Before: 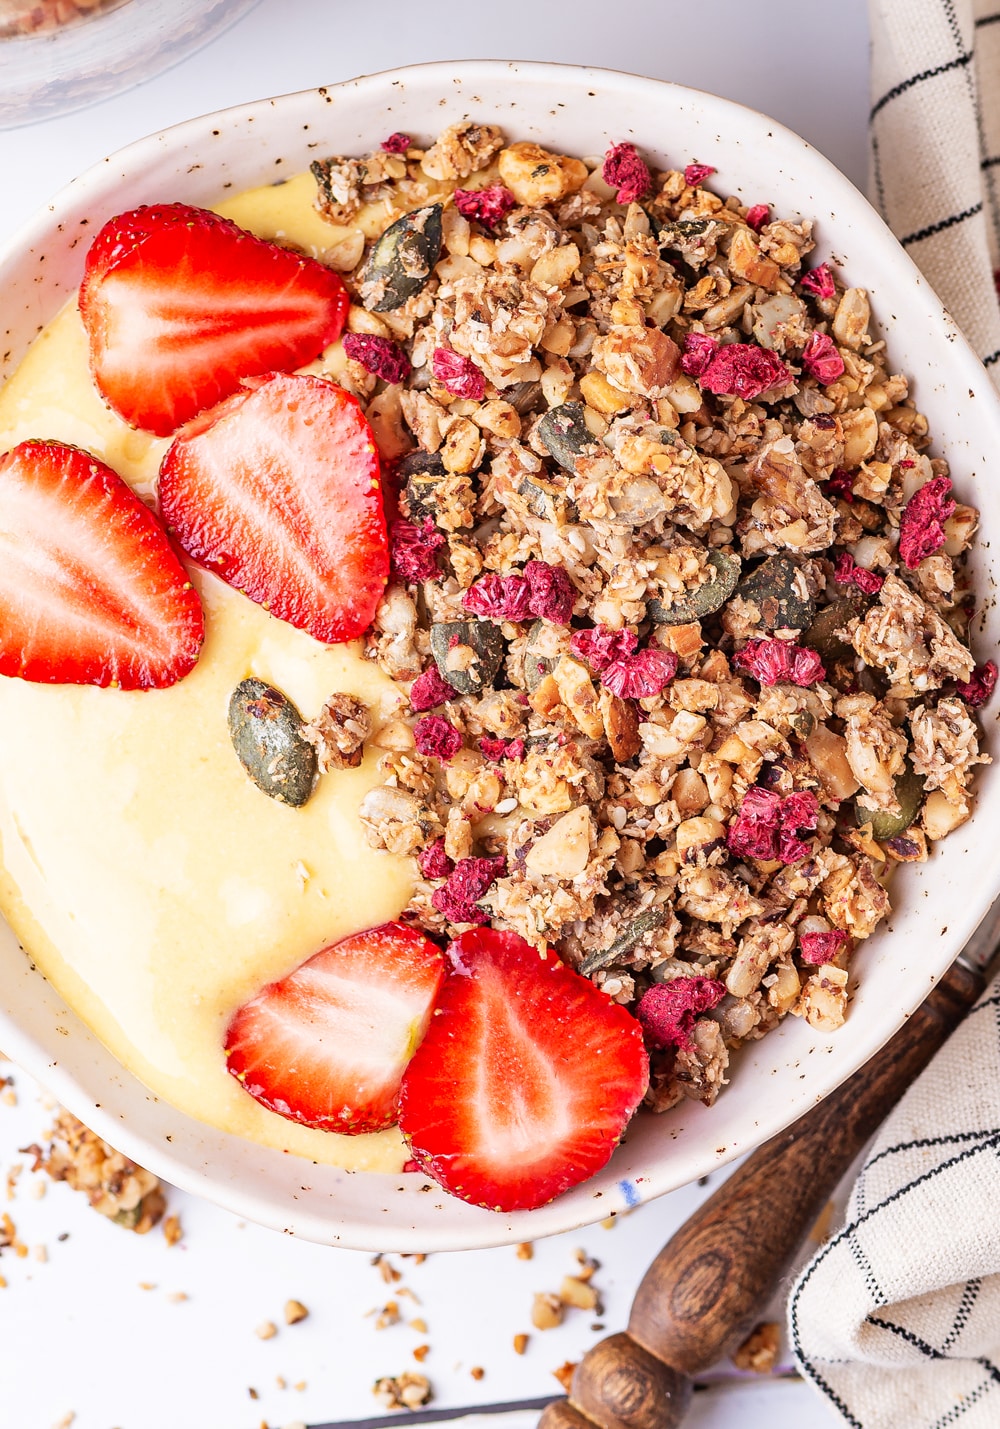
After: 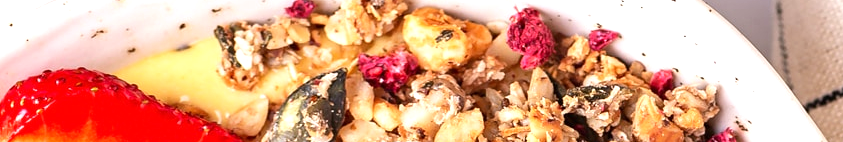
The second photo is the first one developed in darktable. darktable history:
vignetting: fall-off start 100%, fall-off radius 71%, brightness -0.434, saturation -0.2, width/height ratio 1.178, dithering 8-bit output, unbound false
crop and rotate: left 9.644%, top 9.491%, right 6.021%, bottom 80.509%
exposure: exposure 0.566 EV, compensate highlight preservation false
